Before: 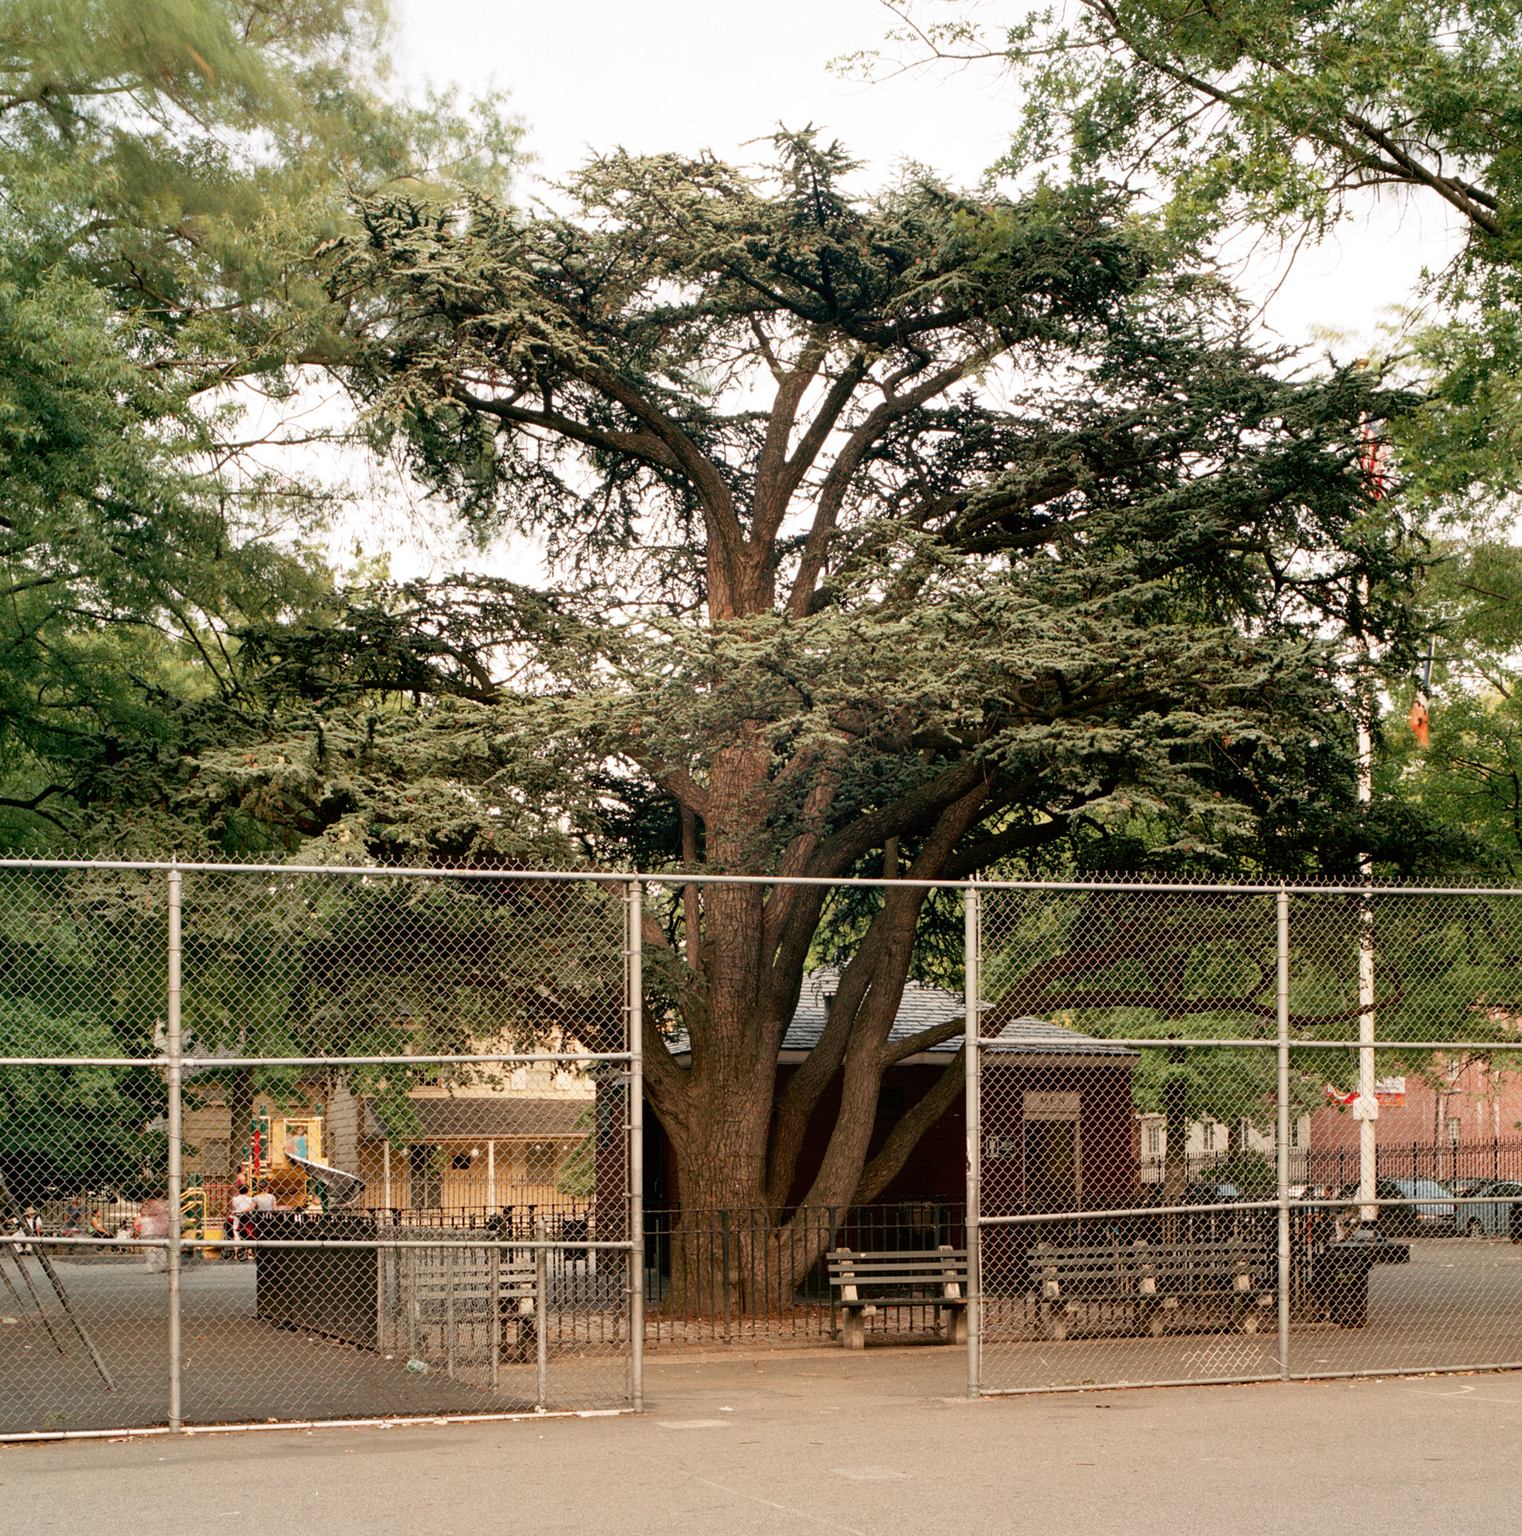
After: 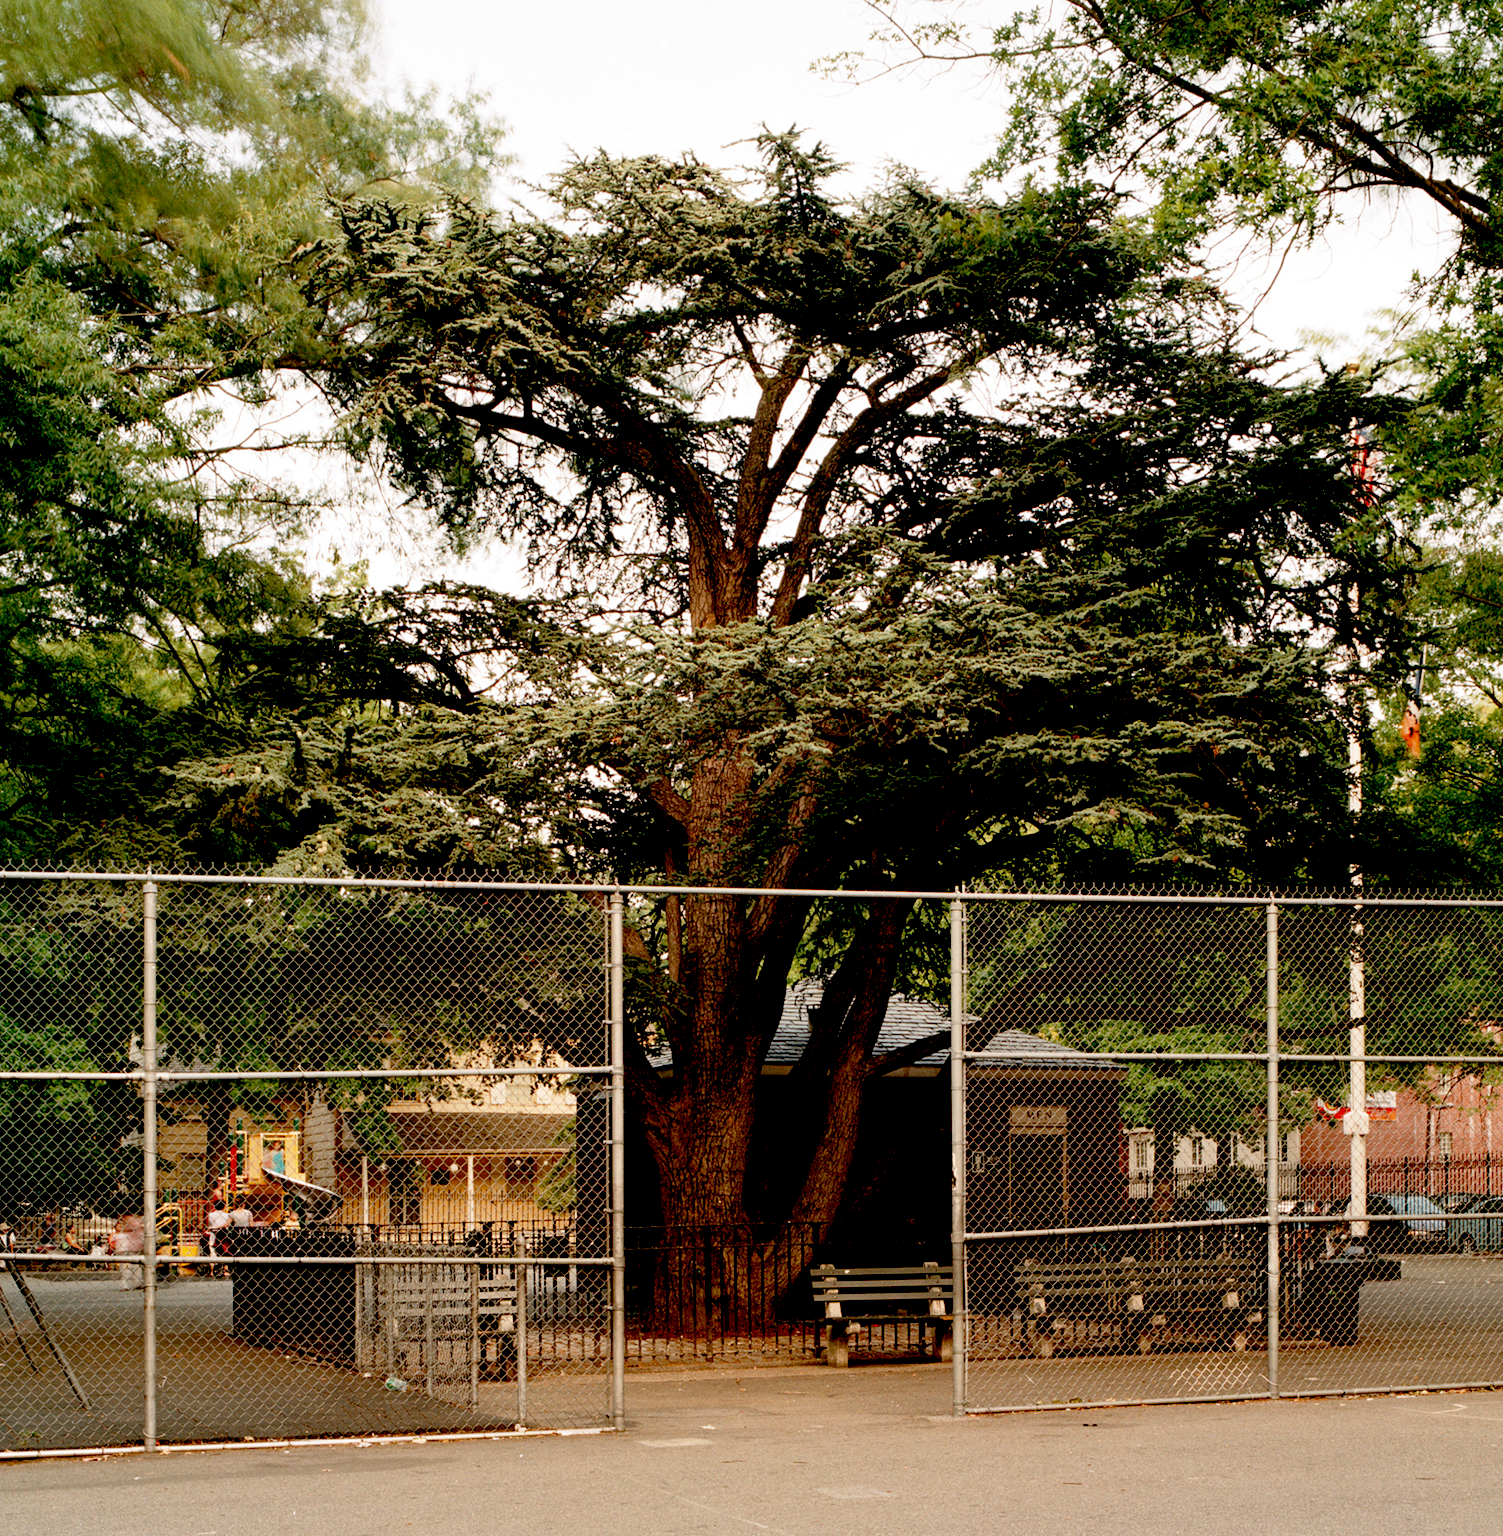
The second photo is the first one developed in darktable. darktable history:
white balance: emerald 1
exposure: black level correction 0.056, compensate highlight preservation false
crop and rotate: left 1.774%, right 0.633%, bottom 1.28%
